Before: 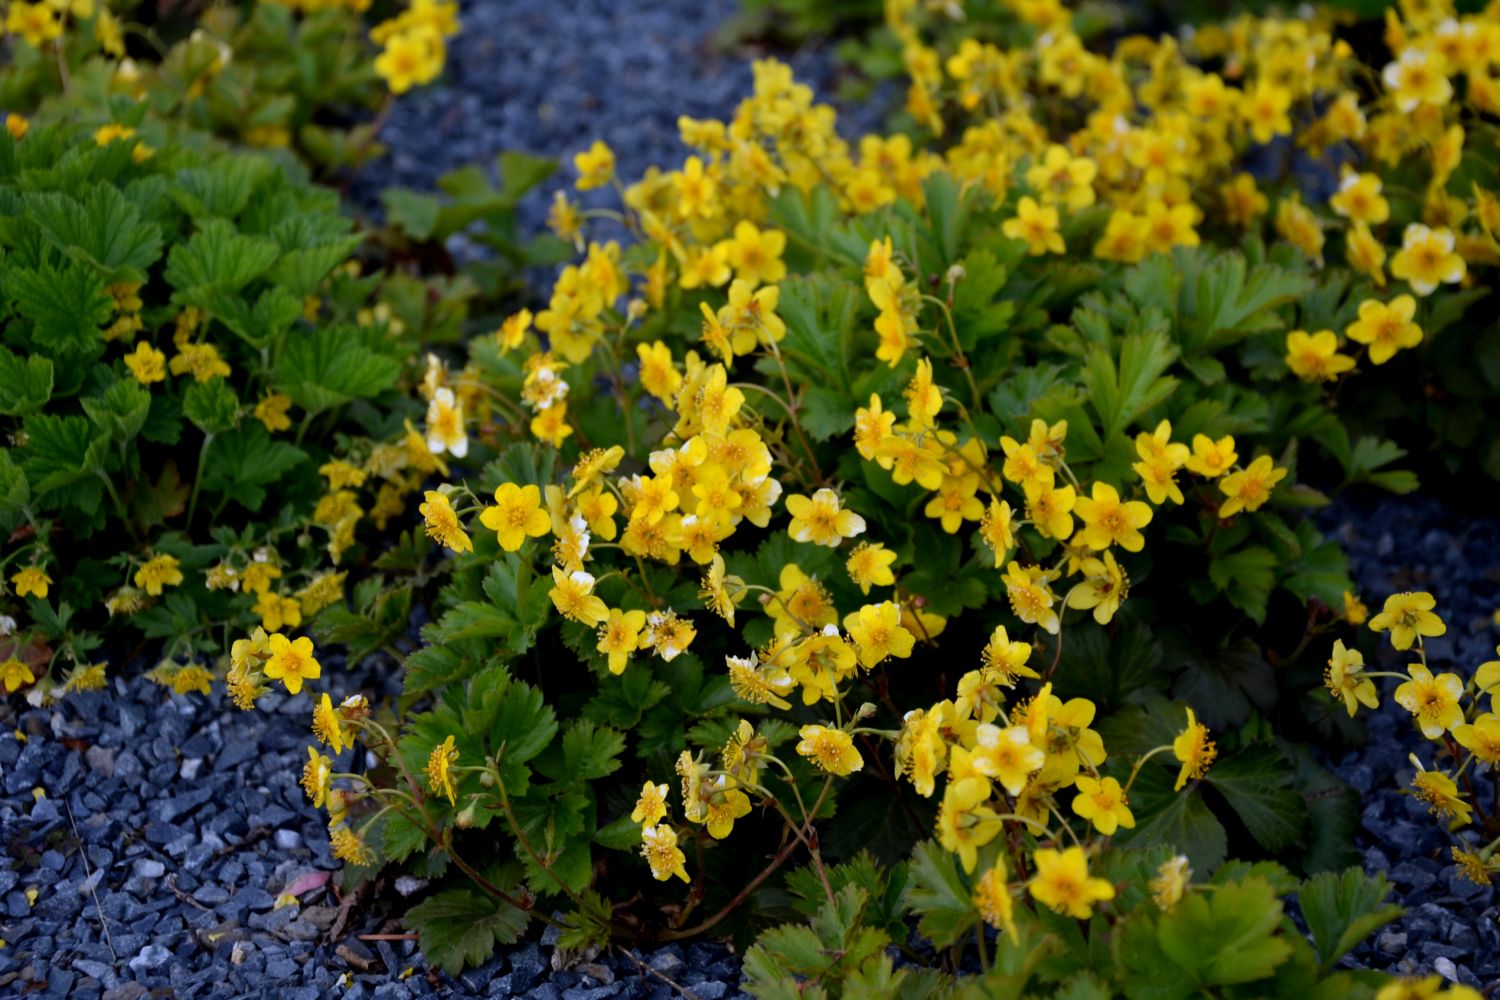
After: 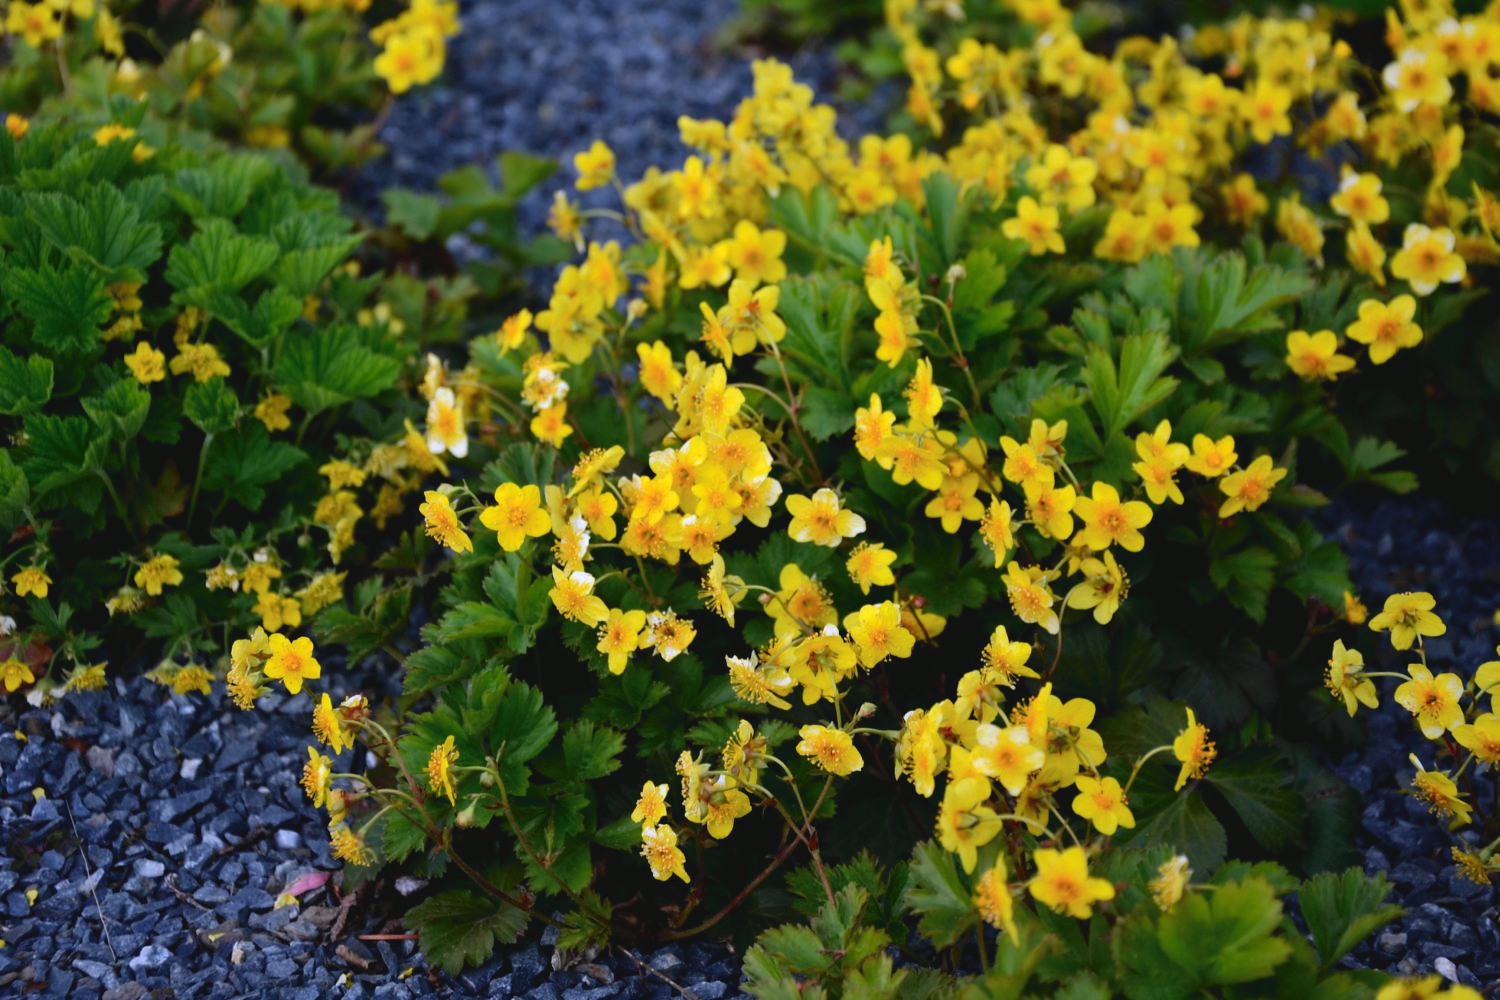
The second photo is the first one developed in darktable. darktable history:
tone curve: curves: ch0 [(0, 0.01) (0.037, 0.032) (0.131, 0.108) (0.275, 0.256) (0.483, 0.512) (0.61, 0.665) (0.696, 0.742) (0.792, 0.819) (0.911, 0.925) (0.997, 0.995)]; ch1 [(0, 0) (0.308, 0.29) (0.425, 0.411) (0.492, 0.488) (0.505, 0.503) (0.527, 0.531) (0.568, 0.594) (0.683, 0.702) (0.746, 0.77) (1, 1)]; ch2 [(0, 0) (0.246, 0.233) (0.36, 0.352) (0.415, 0.415) (0.485, 0.487) (0.502, 0.504) (0.525, 0.523) (0.539, 0.553) (0.587, 0.594) (0.636, 0.652) (0.711, 0.729) (0.845, 0.855) (0.998, 0.977)], color space Lab, independent channels, preserve colors none
exposure: black level correction -0.007, exposure 0.069 EV, compensate highlight preservation false
